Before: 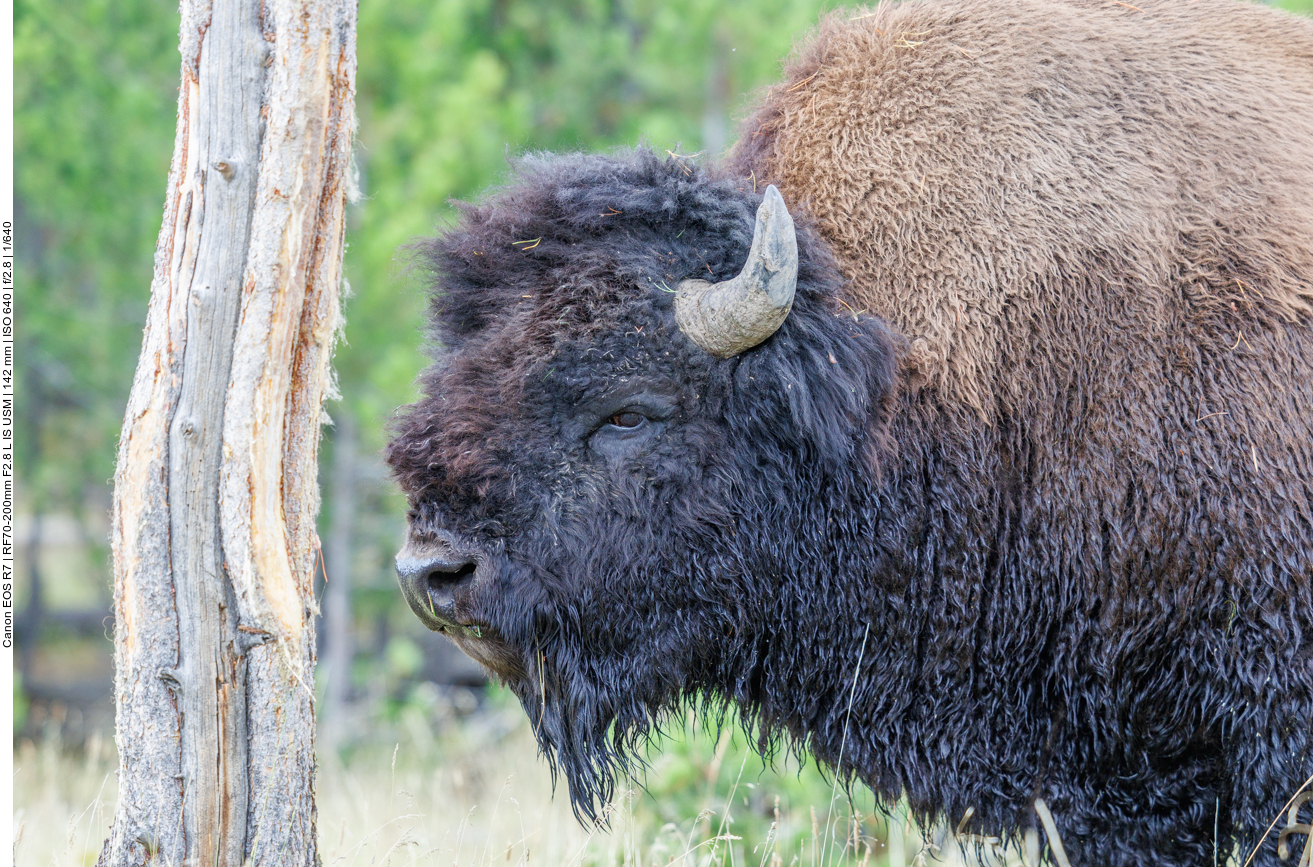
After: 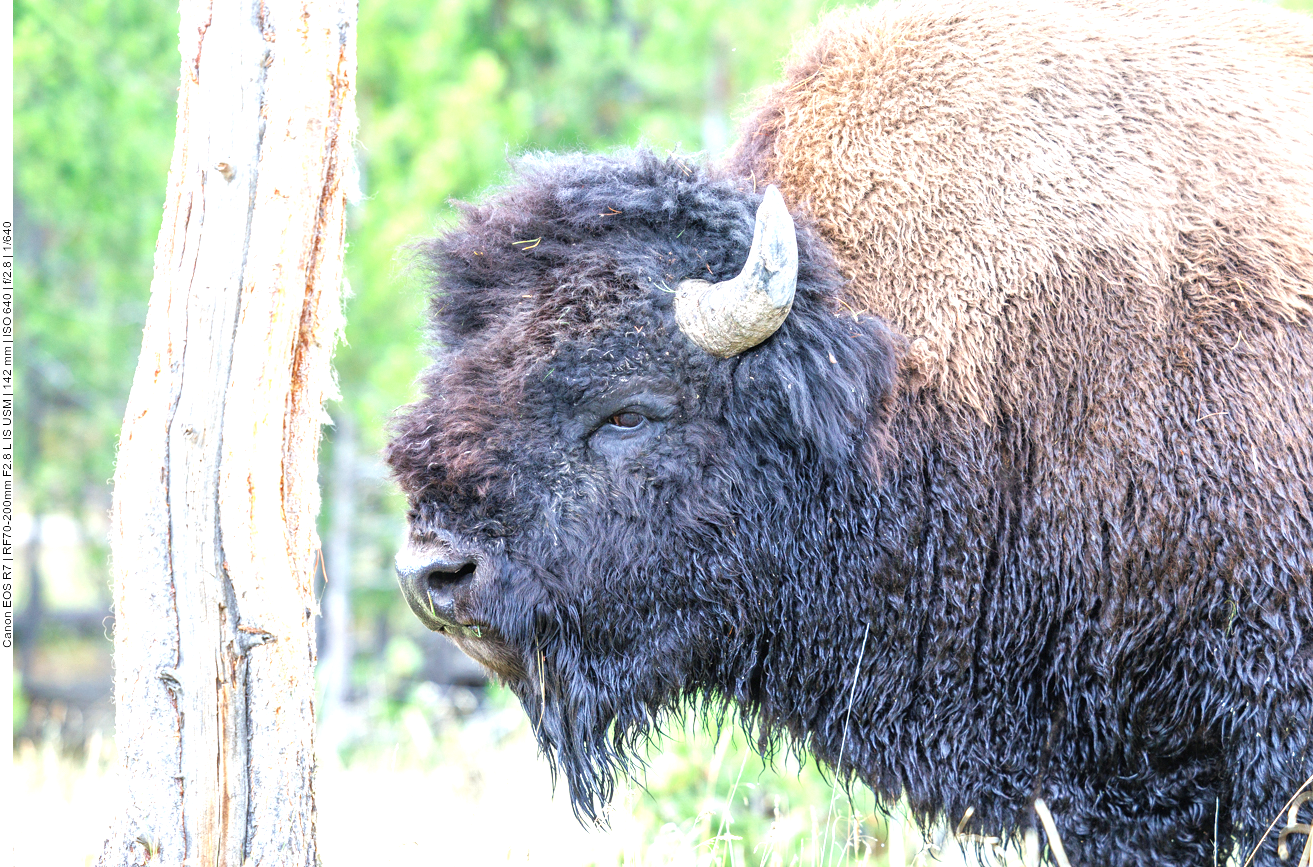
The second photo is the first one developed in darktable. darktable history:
exposure: black level correction 0, exposure 1.031 EV, compensate highlight preservation false
